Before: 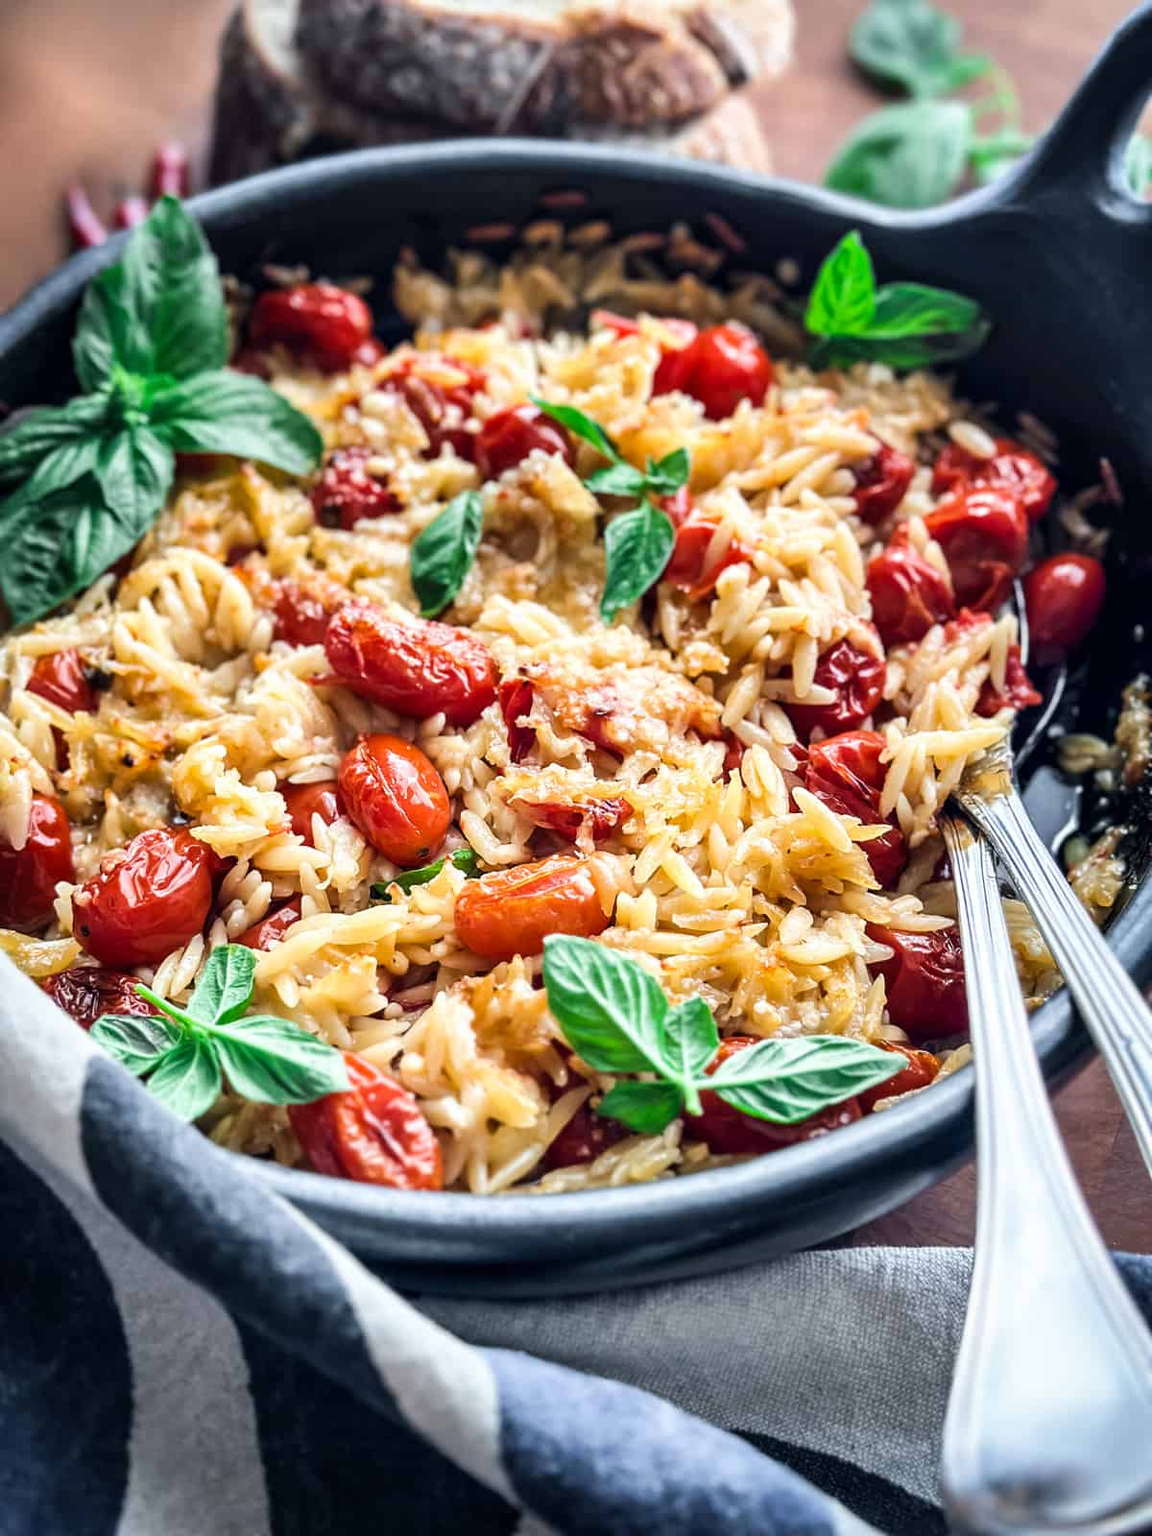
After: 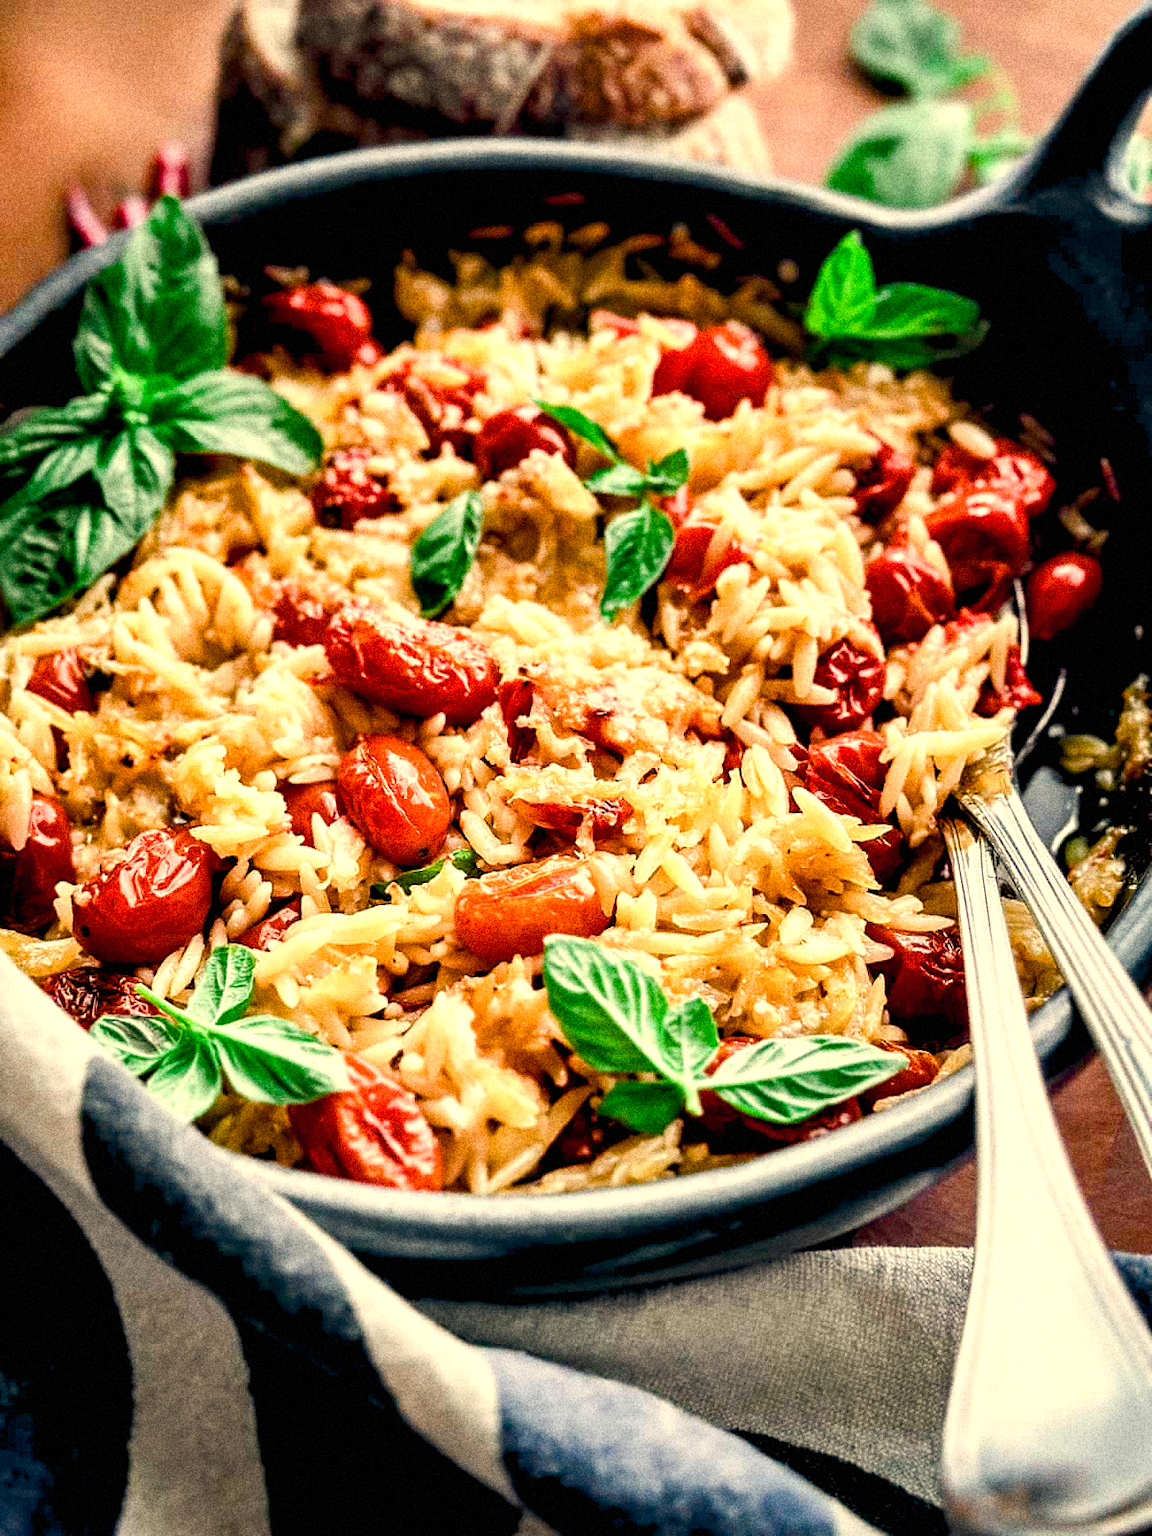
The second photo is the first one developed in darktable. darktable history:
grain: coarseness 14.49 ISO, strength 48.04%, mid-tones bias 35%
color balance rgb: shadows lift › luminance -9.41%, highlights gain › luminance 17.6%, global offset › luminance -1.45%, perceptual saturation grading › highlights -17.77%, perceptual saturation grading › mid-tones 33.1%, perceptual saturation grading › shadows 50.52%, global vibrance 24.22%
white balance: red 1.138, green 0.996, blue 0.812
